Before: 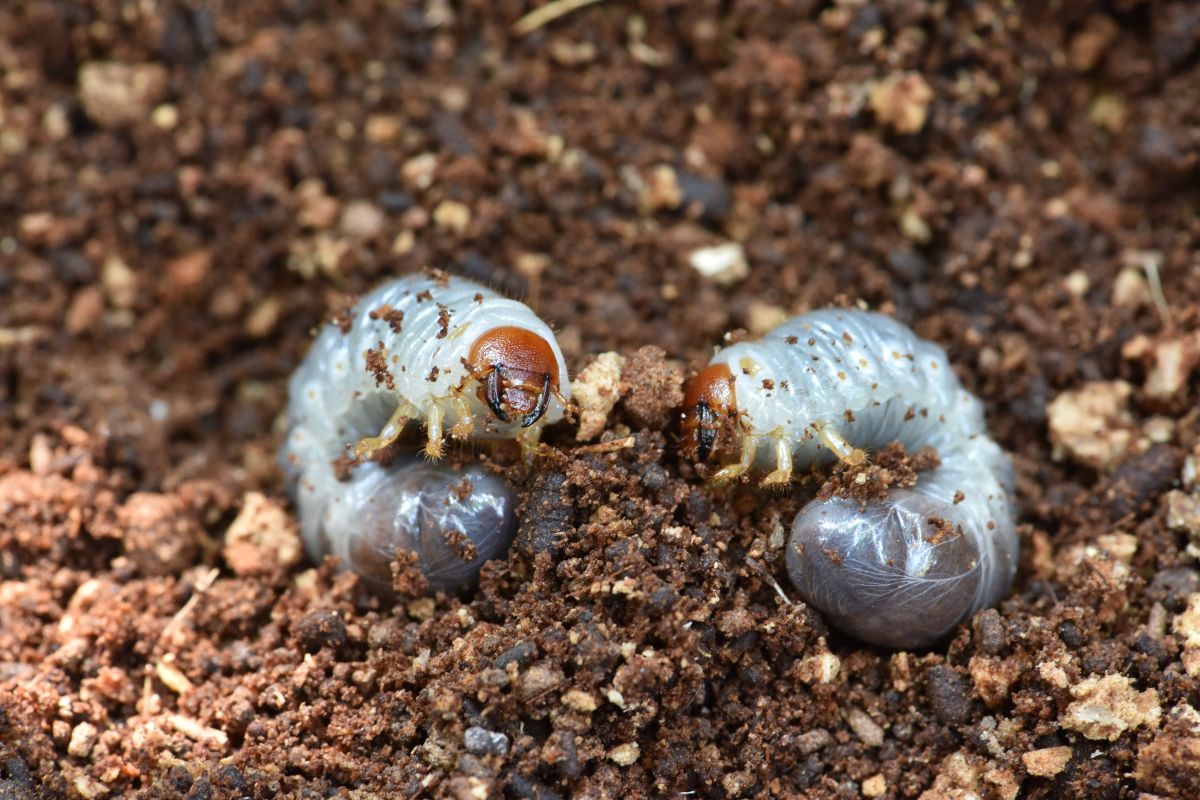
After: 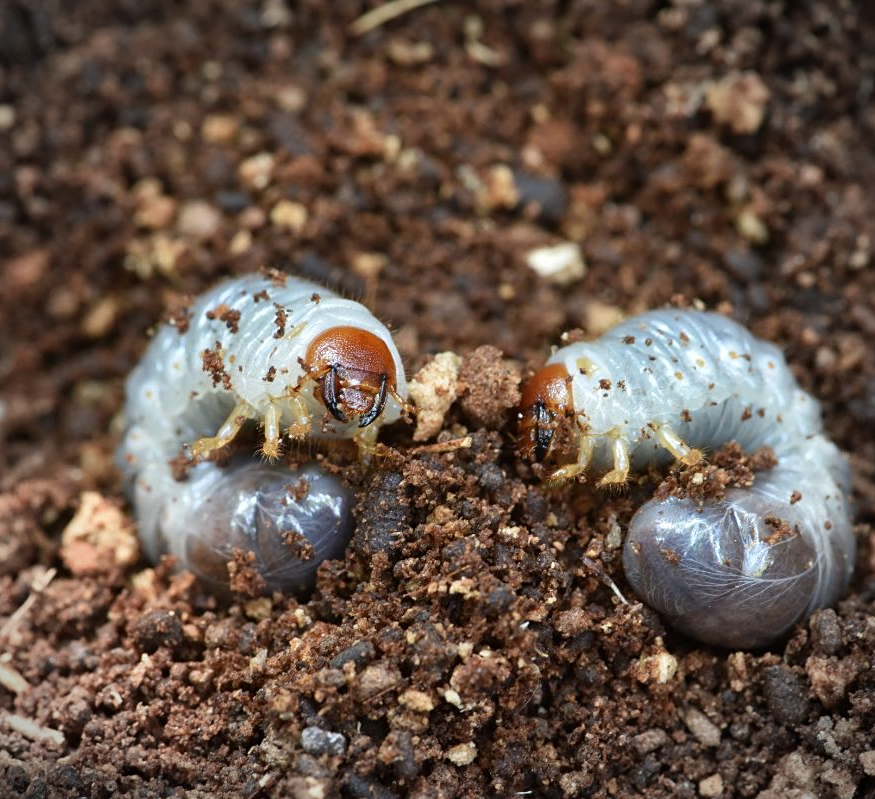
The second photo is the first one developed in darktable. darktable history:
crop: left 13.59%, right 13.421%
sharpen: amount 0.206
vignetting: automatic ratio true
